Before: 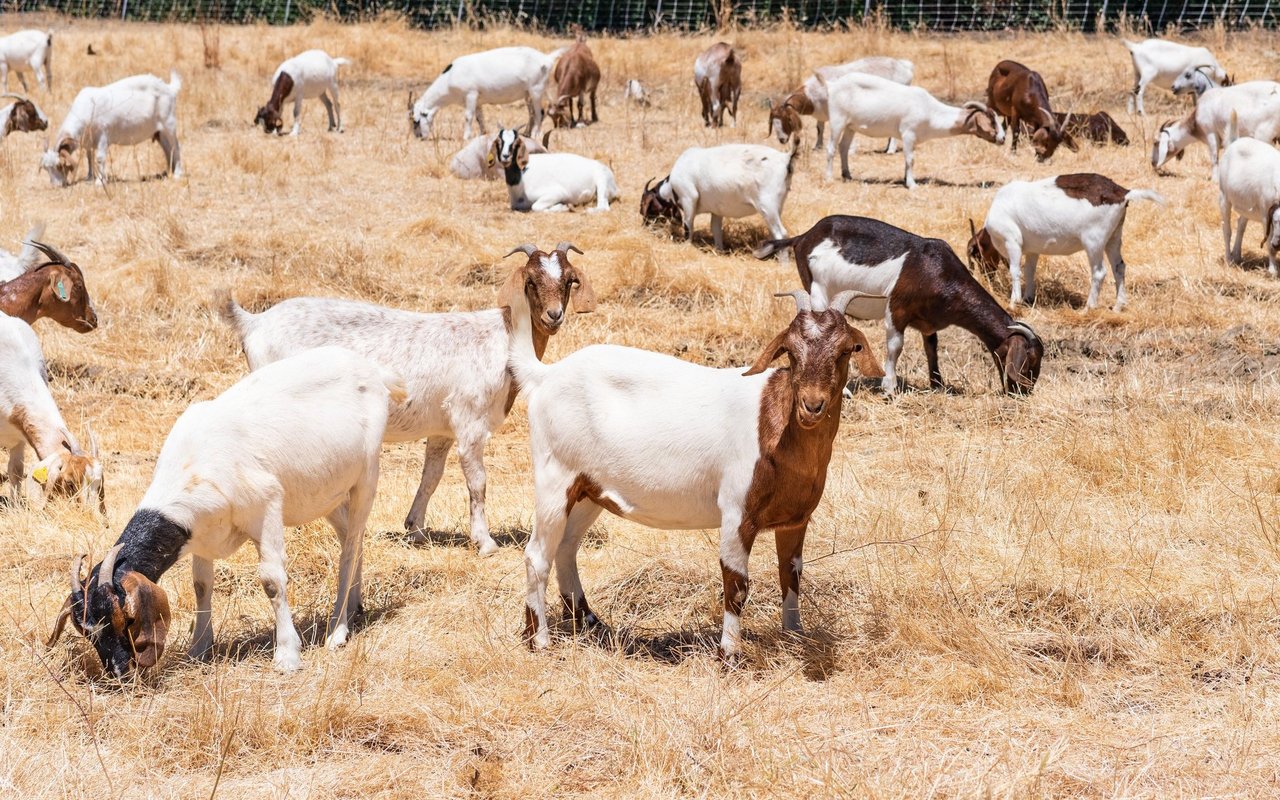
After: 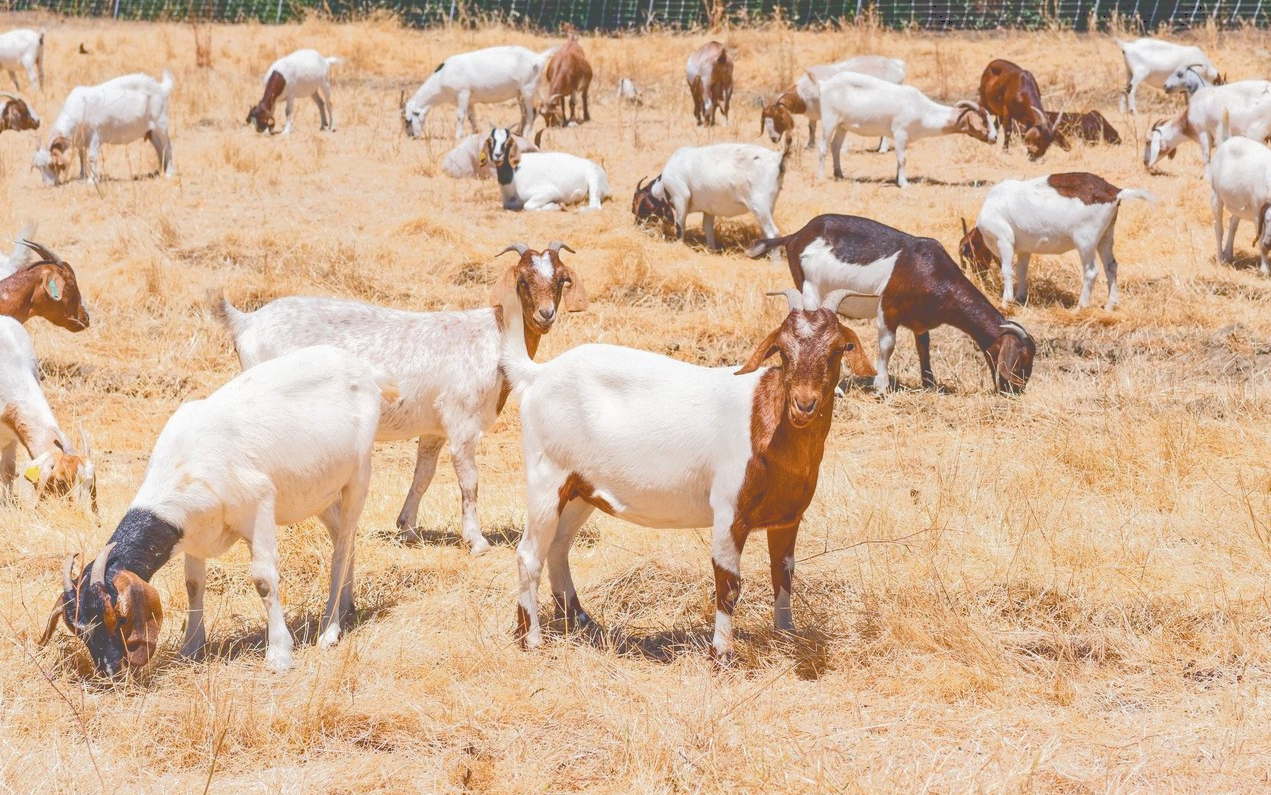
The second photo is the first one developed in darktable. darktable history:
tone curve: curves: ch0 [(0, 0) (0.003, 0.298) (0.011, 0.298) (0.025, 0.298) (0.044, 0.3) (0.069, 0.302) (0.1, 0.312) (0.136, 0.329) (0.177, 0.354) (0.224, 0.376) (0.277, 0.408) (0.335, 0.453) (0.399, 0.503) (0.468, 0.562) (0.543, 0.623) (0.623, 0.686) (0.709, 0.754) (0.801, 0.825) (0.898, 0.873) (1, 1)], color space Lab, independent channels, preserve colors none
crop and rotate: left 0.649%, top 0.166%, bottom 0.385%
color balance rgb: perceptual saturation grading › global saturation 20%, perceptual saturation grading › highlights -25.322%, perceptual saturation grading › shadows 25.643%
